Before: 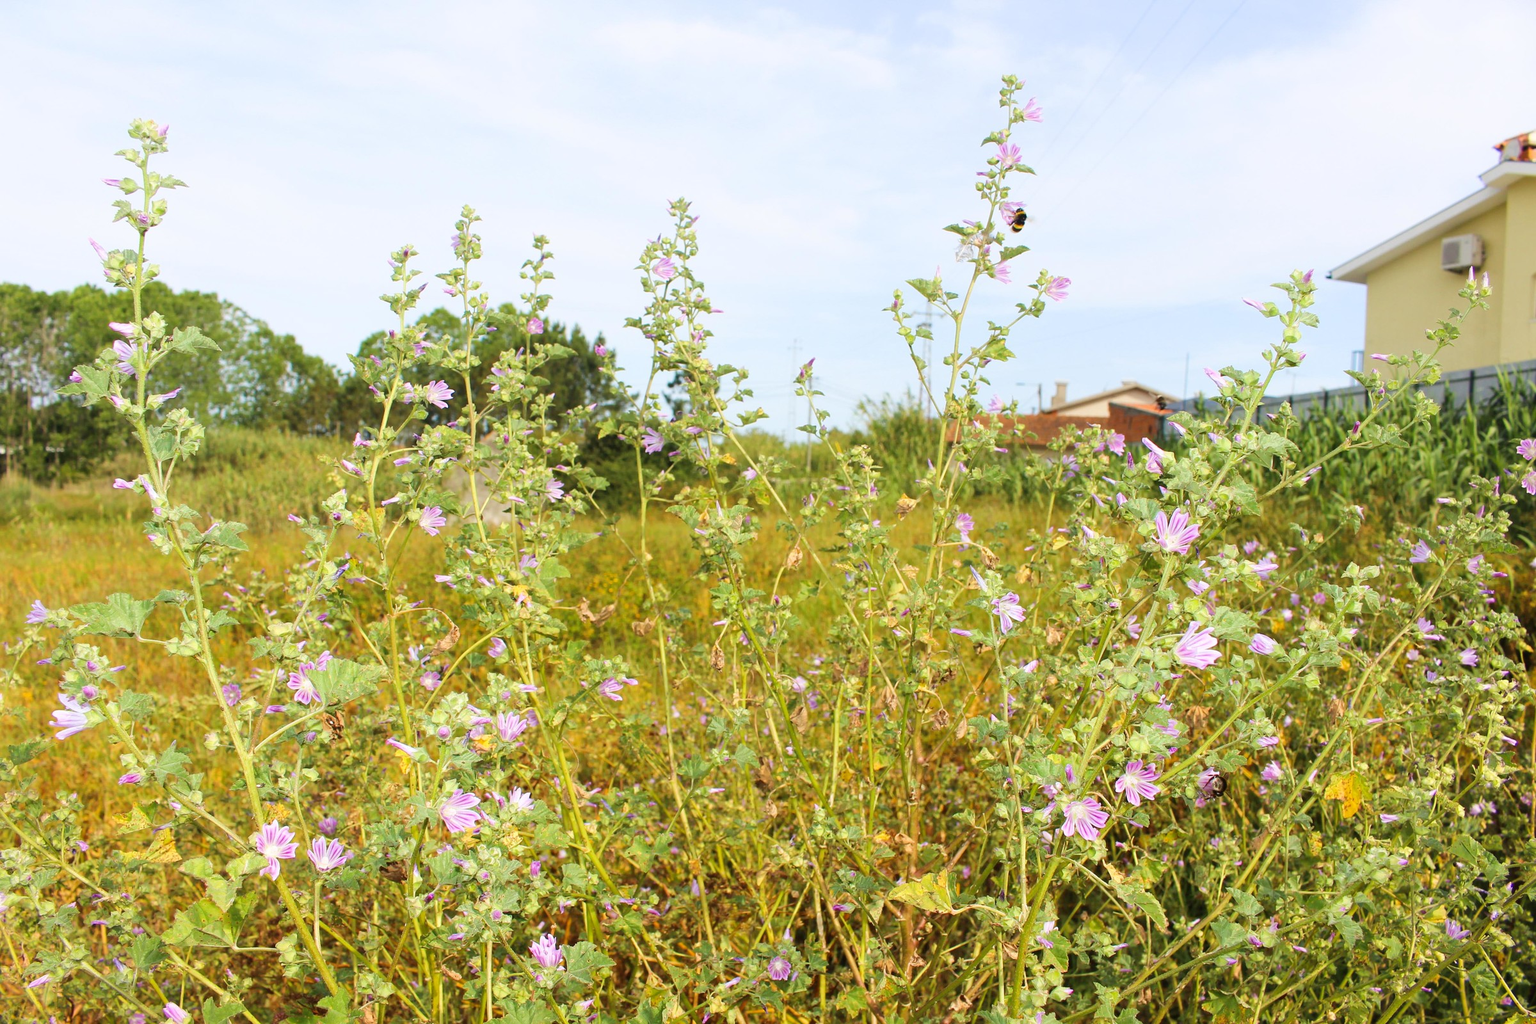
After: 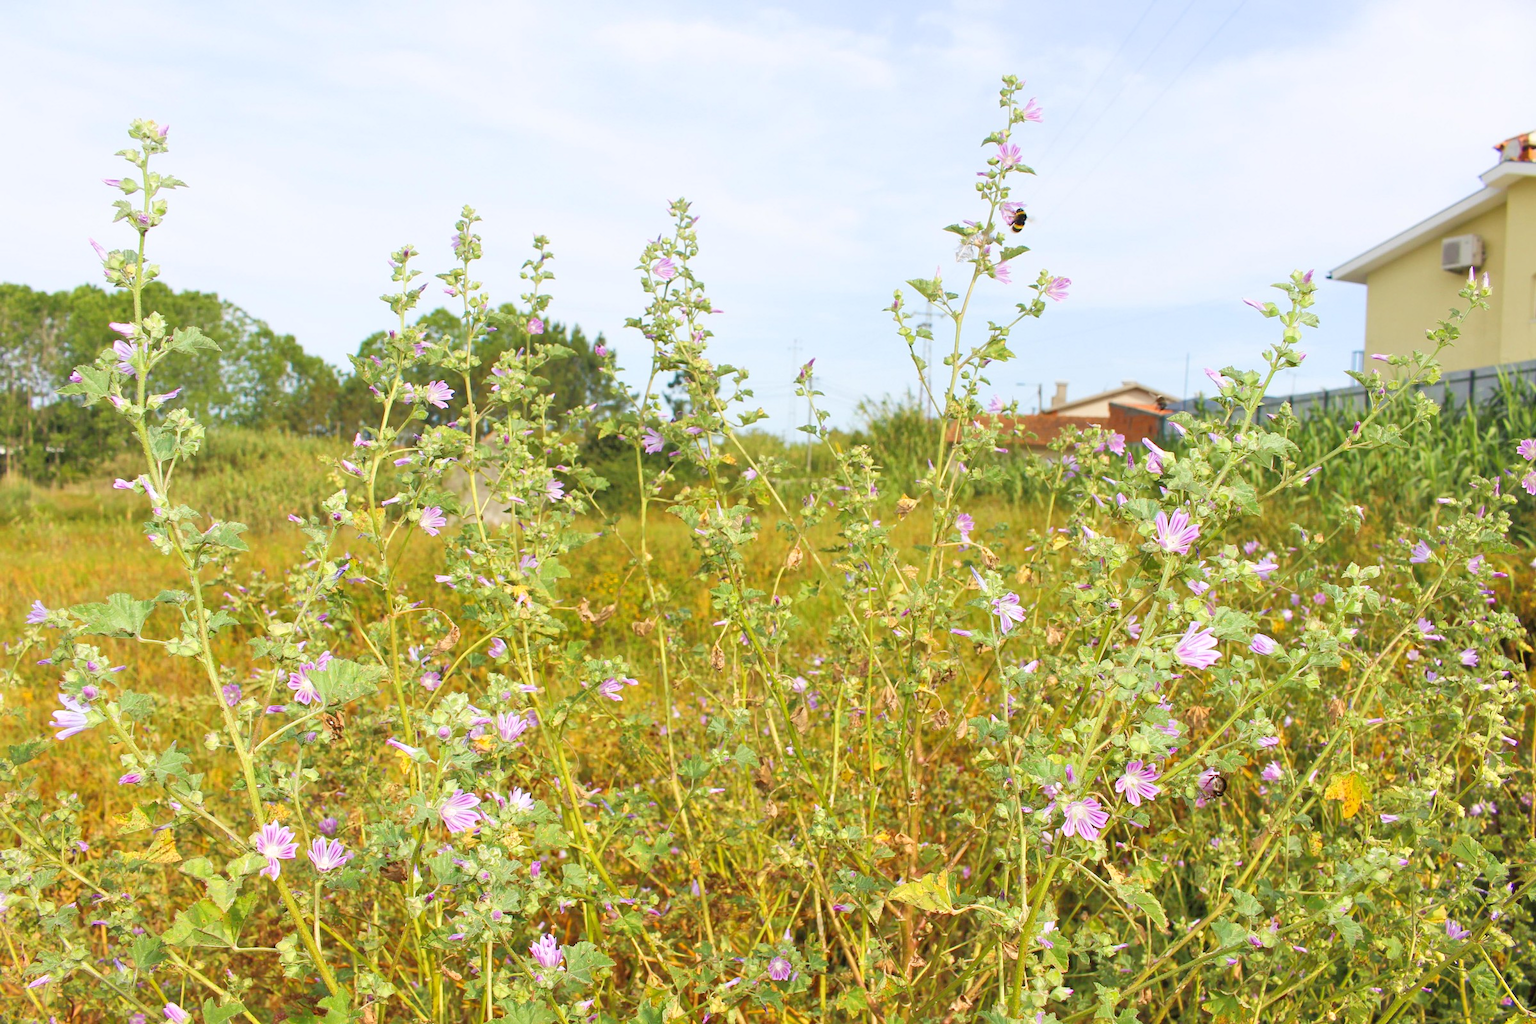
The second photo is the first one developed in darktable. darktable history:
tone equalizer: -7 EV 0.145 EV, -6 EV 0.625 EV, -5 EV 1.18 EV, -4 EV 1.29 EV, -3 EV 1.15 EV, -2 EV 0.6 EV, -1 EV 0.167 EV
